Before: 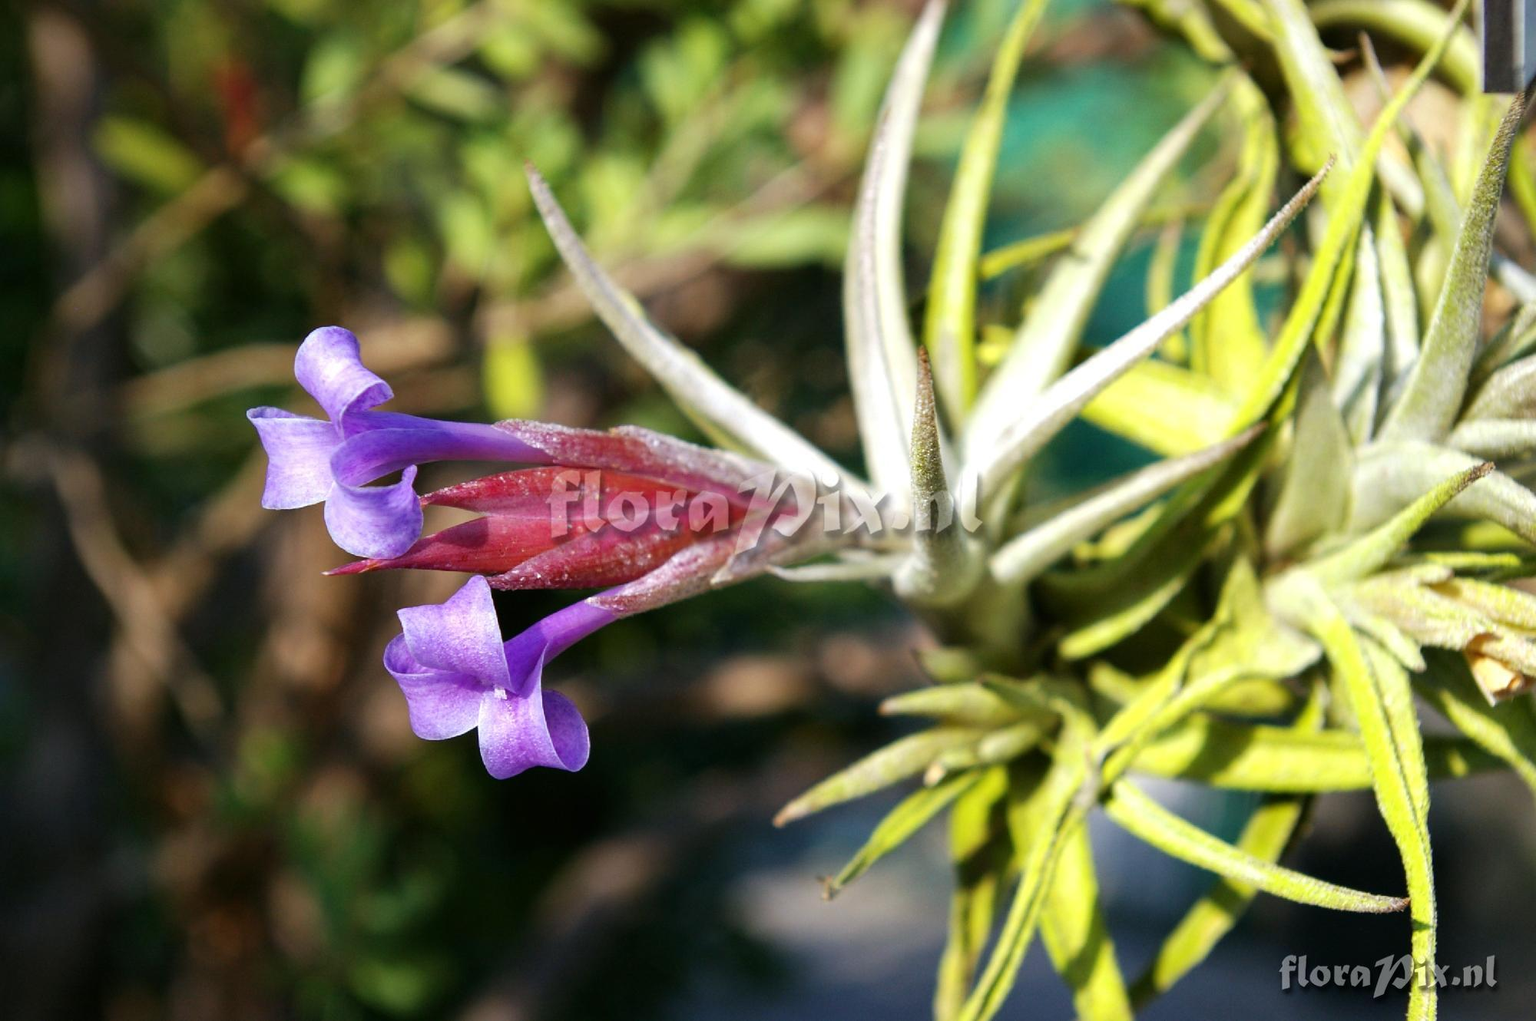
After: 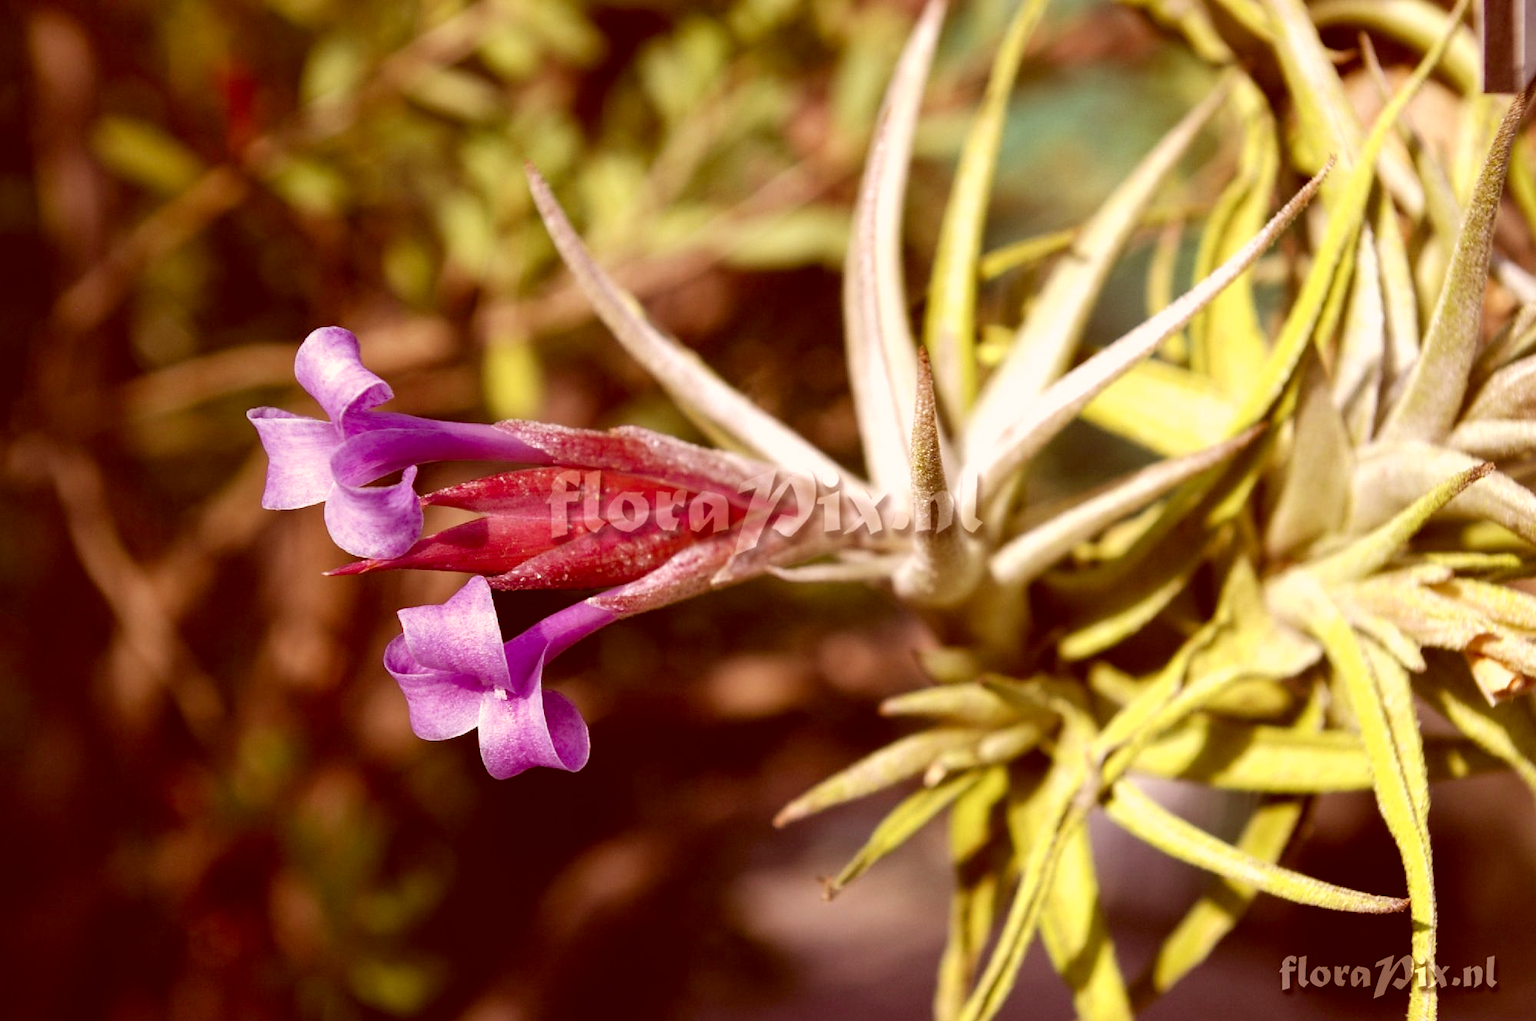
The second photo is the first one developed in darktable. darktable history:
tone equalizer: on, module defaults
color correction: highlights a* 9.03, highlights b* 8.71, shadows a* 40, shadows b* 40, saturation 0.8
